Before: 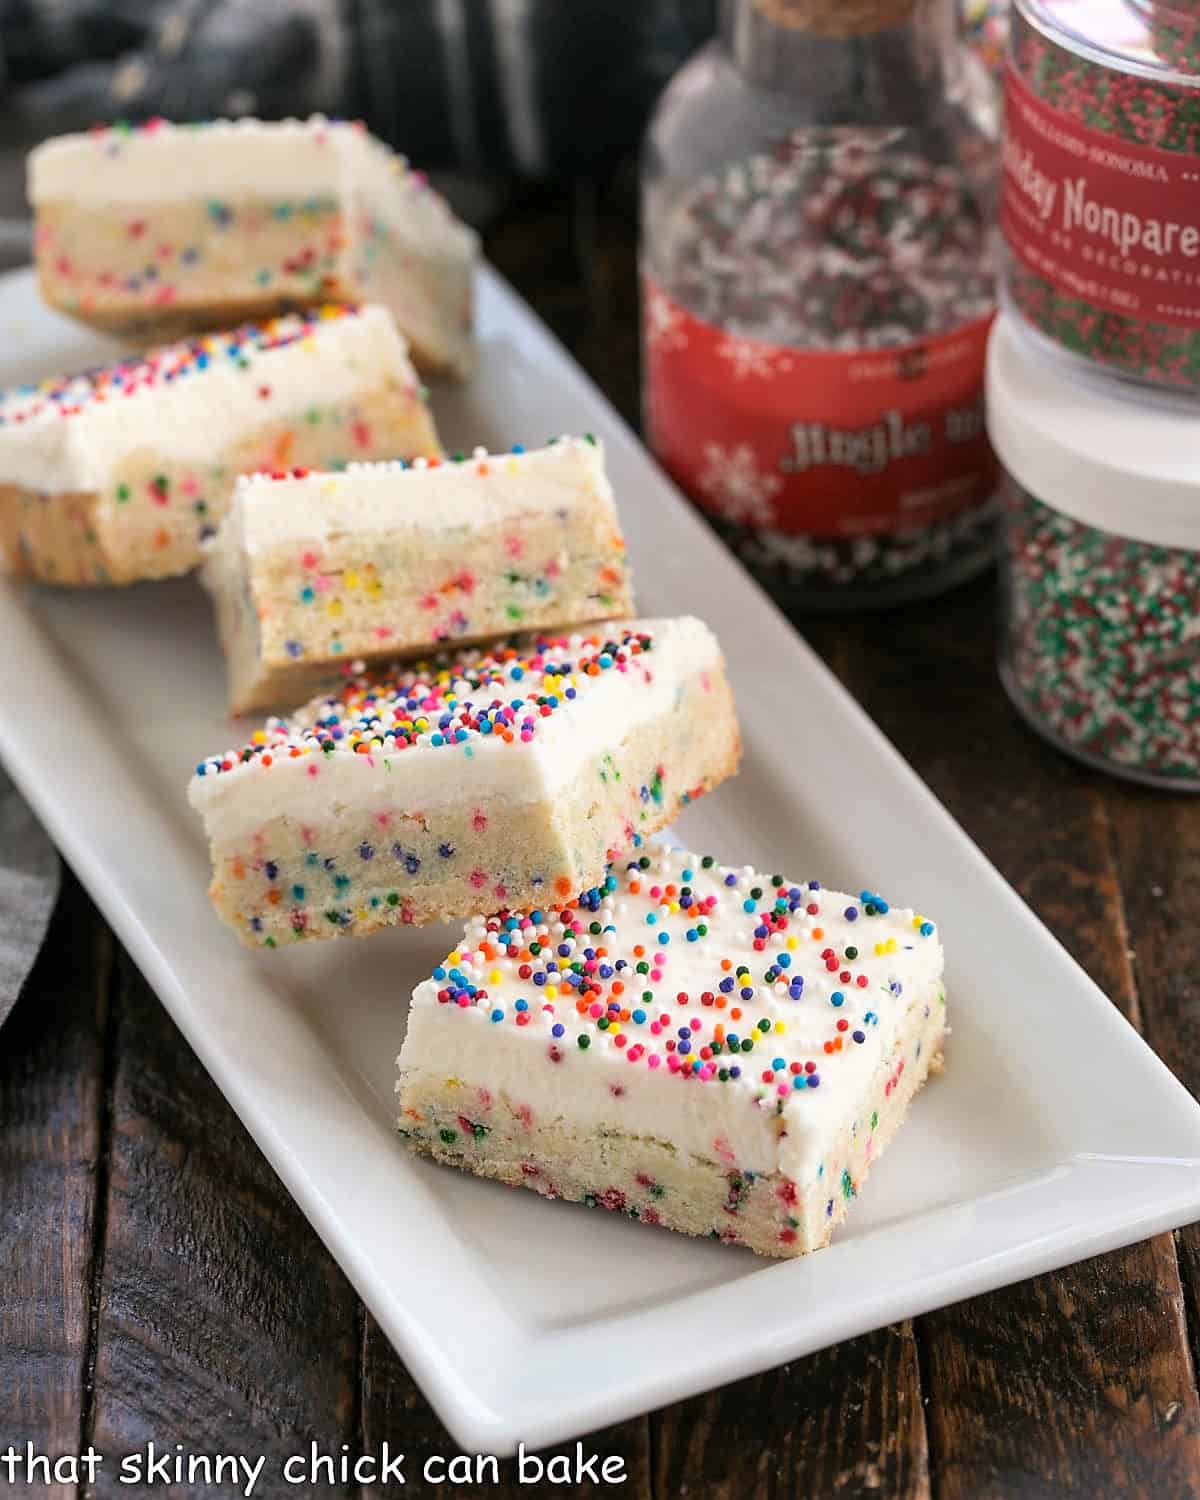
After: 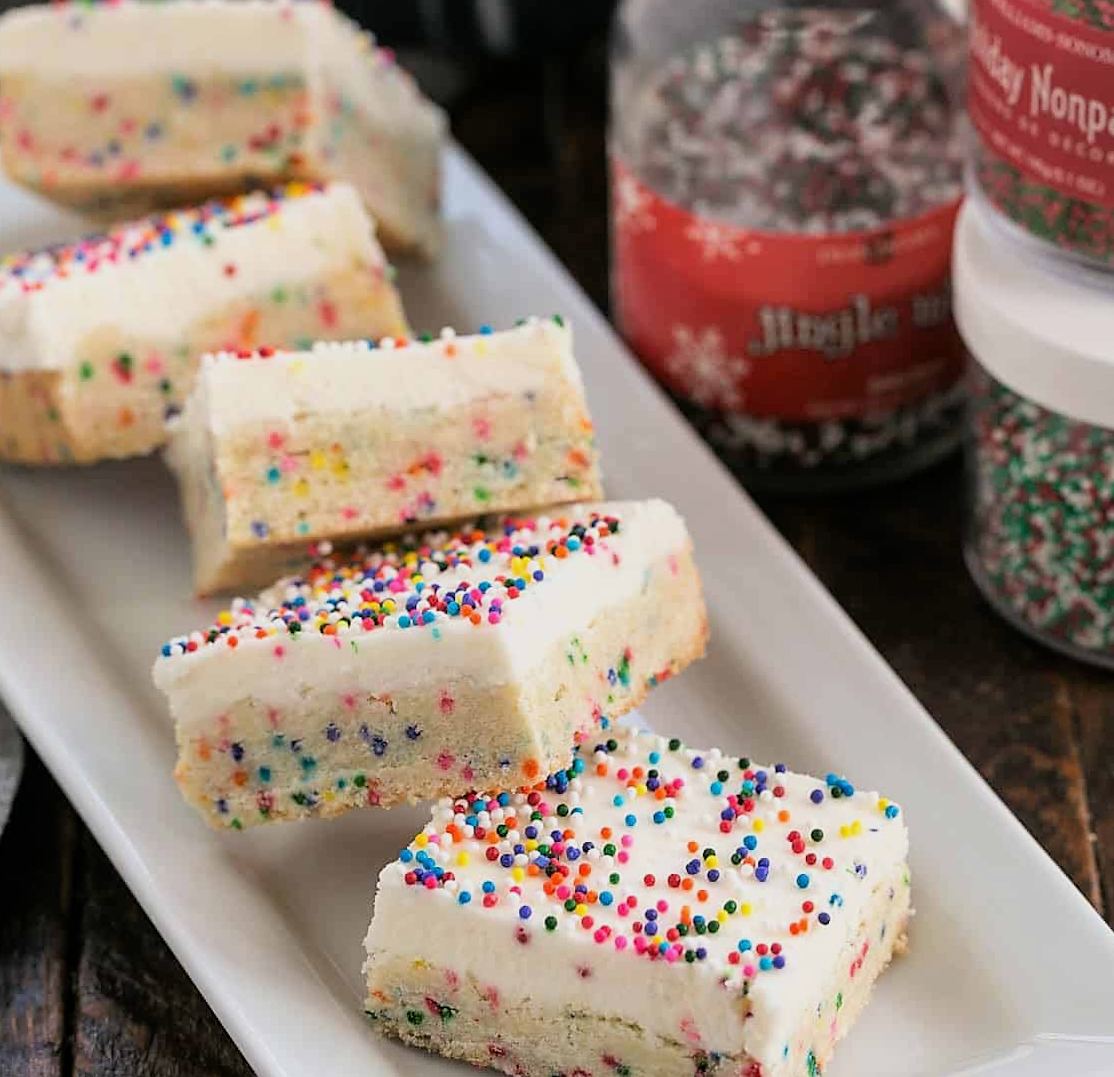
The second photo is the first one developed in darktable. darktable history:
crop: left 2.737%, top 7.287%, right 3.421%, bottom 20.179%
rotate and perspective: rotation 0.174°, lens shift (vertical) 0.013, lens shift (horizontal) 0.019, shear 0.001, automatic cropping original format, crop left 0.007, crop right 0.991, crop top 0.016, crop bottom 0.997
sharpen: amount 0.2
filmic rgb: black relative exposure -11.35 EV, white relative exposure 3.22 EV, hardness 6.76, color science v6 (2022)
